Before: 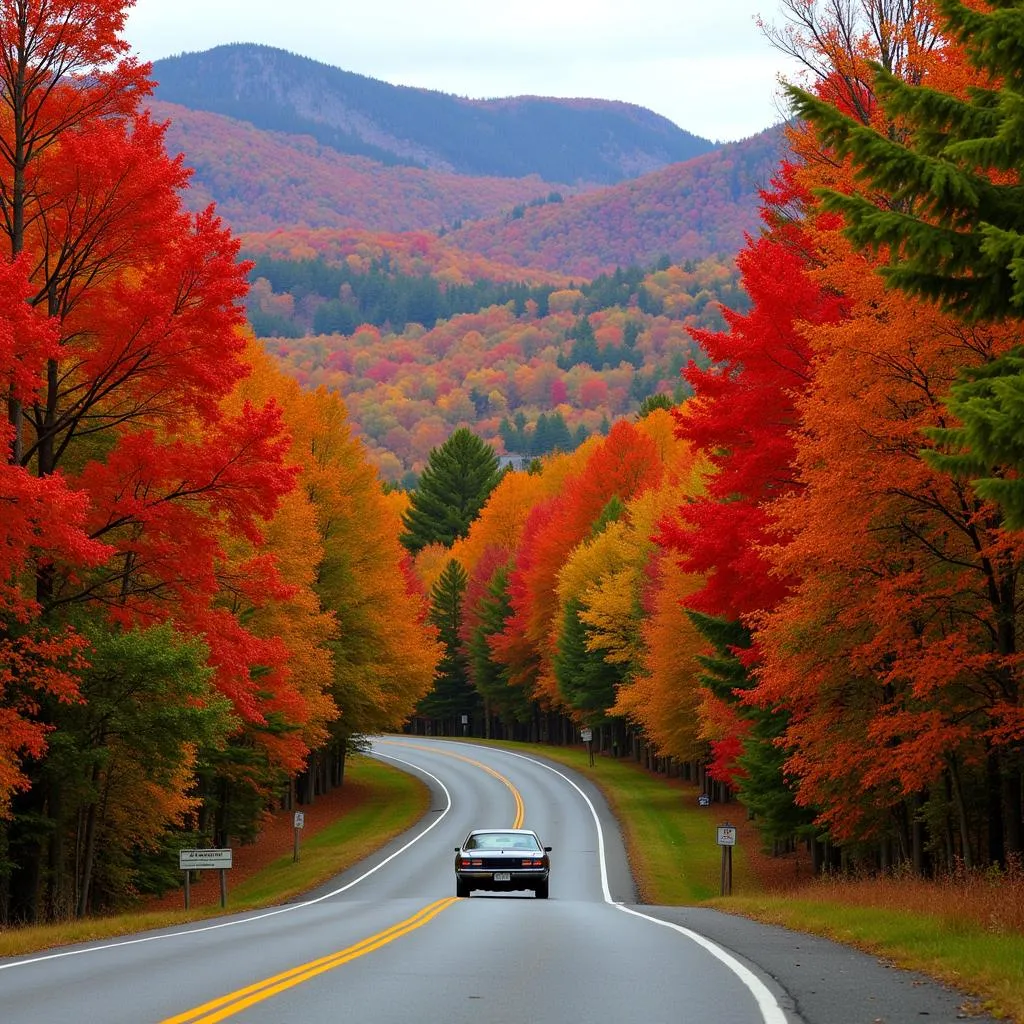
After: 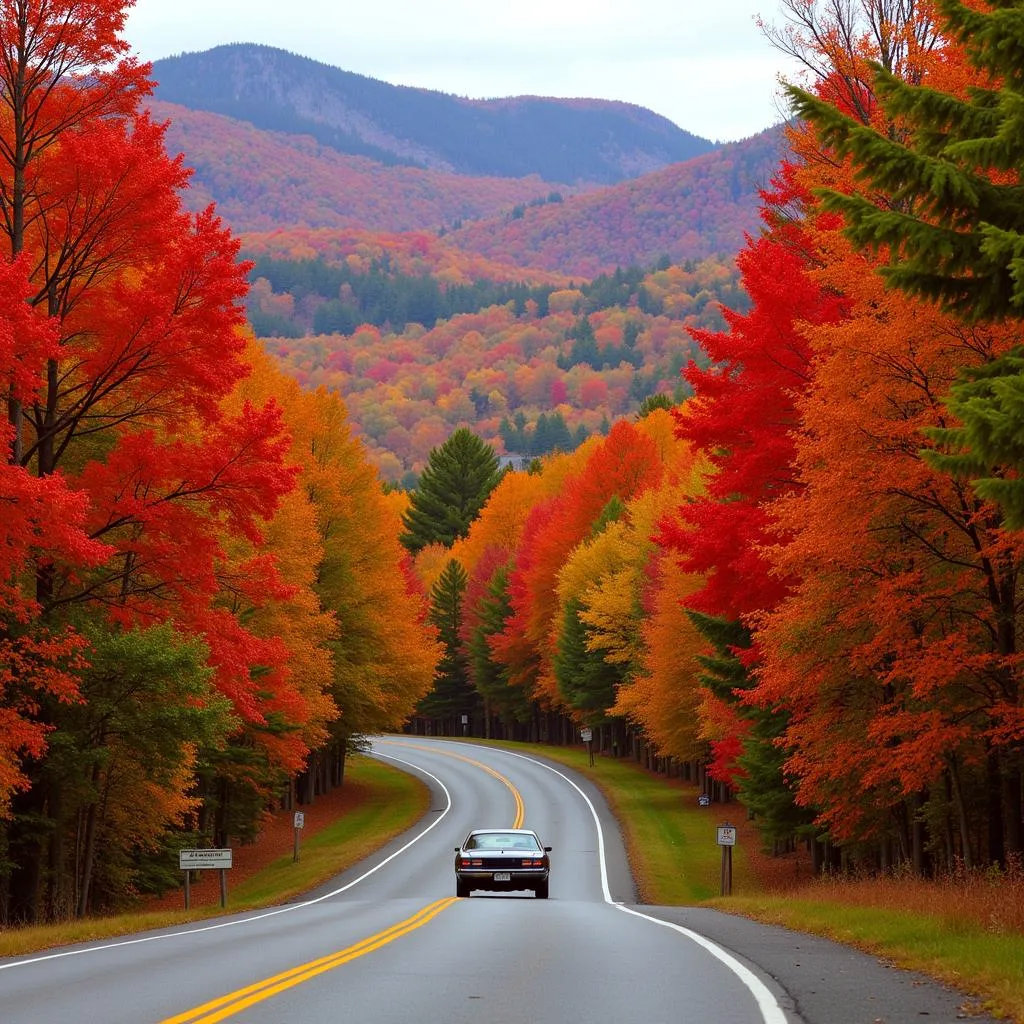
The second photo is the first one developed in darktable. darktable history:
tone equalizer: on, module defaults
color balance: mode lift, gamma, gain (sRGB), lift [1, 1.049, 1, 1]
